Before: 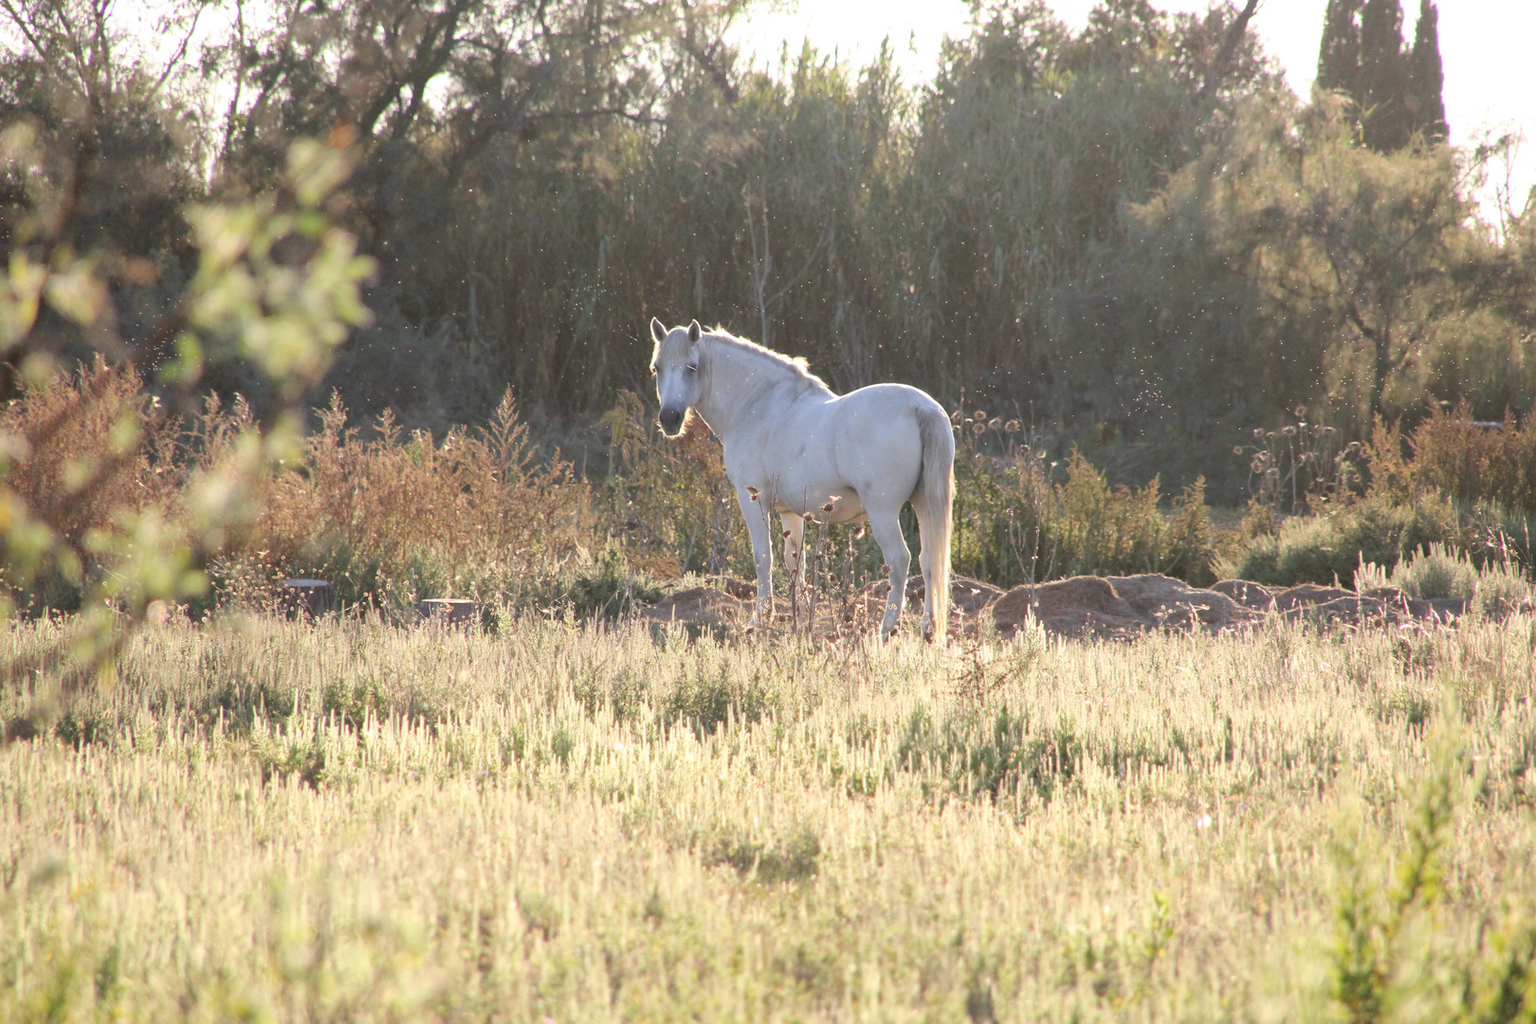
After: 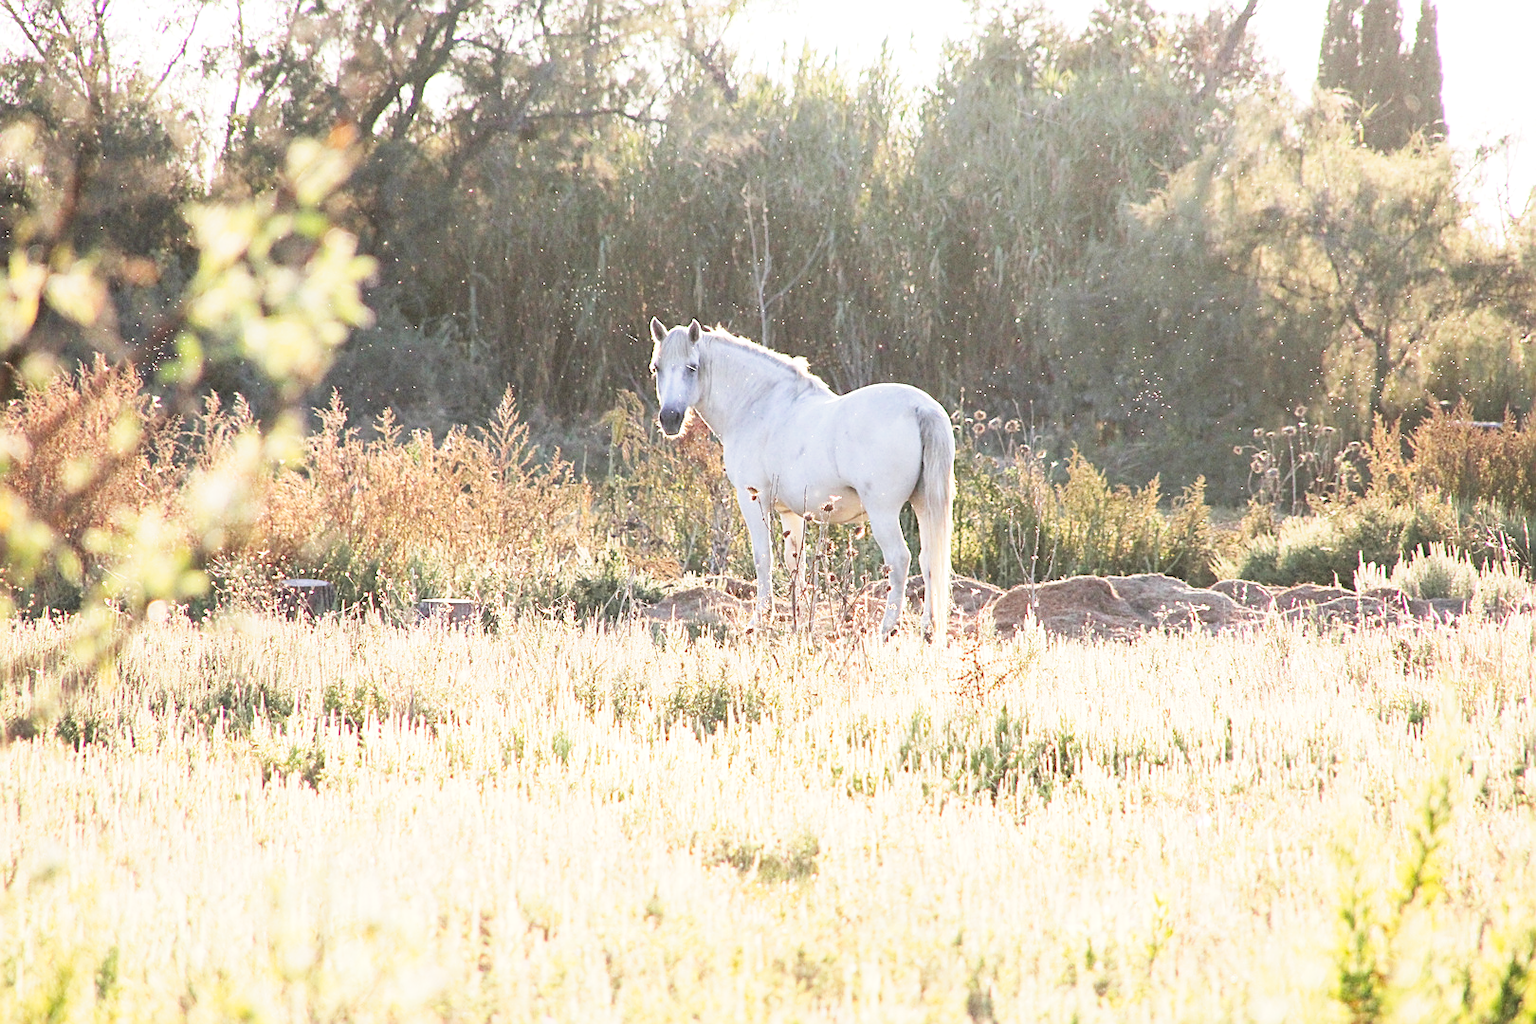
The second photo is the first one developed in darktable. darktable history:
sharpen: amount 0.57
exposure: exposure 0.608 EV, compensate highlight preservation false
tone curve: curves: ch0 [(0, 0.039) (0.104, 0.094) (0.285, 0.301) (0.673, 0.796) (0.845, 0.932) (0.994, 0.971)]; ch1 [(0, 0) (0.356, 0.385) (0.424, 0.405) (0.498, 0.502) (0.586, 0.57) (0.657, 0.642) (1, 1)]; ch2 [(0, 0) (0.424, 0.438) (0.46, 0.453) (0.515, 0.505) (0.557, 0.57) (0.612, 0.583) (0.722, 0.67) (1, 1)], preserve colors none
